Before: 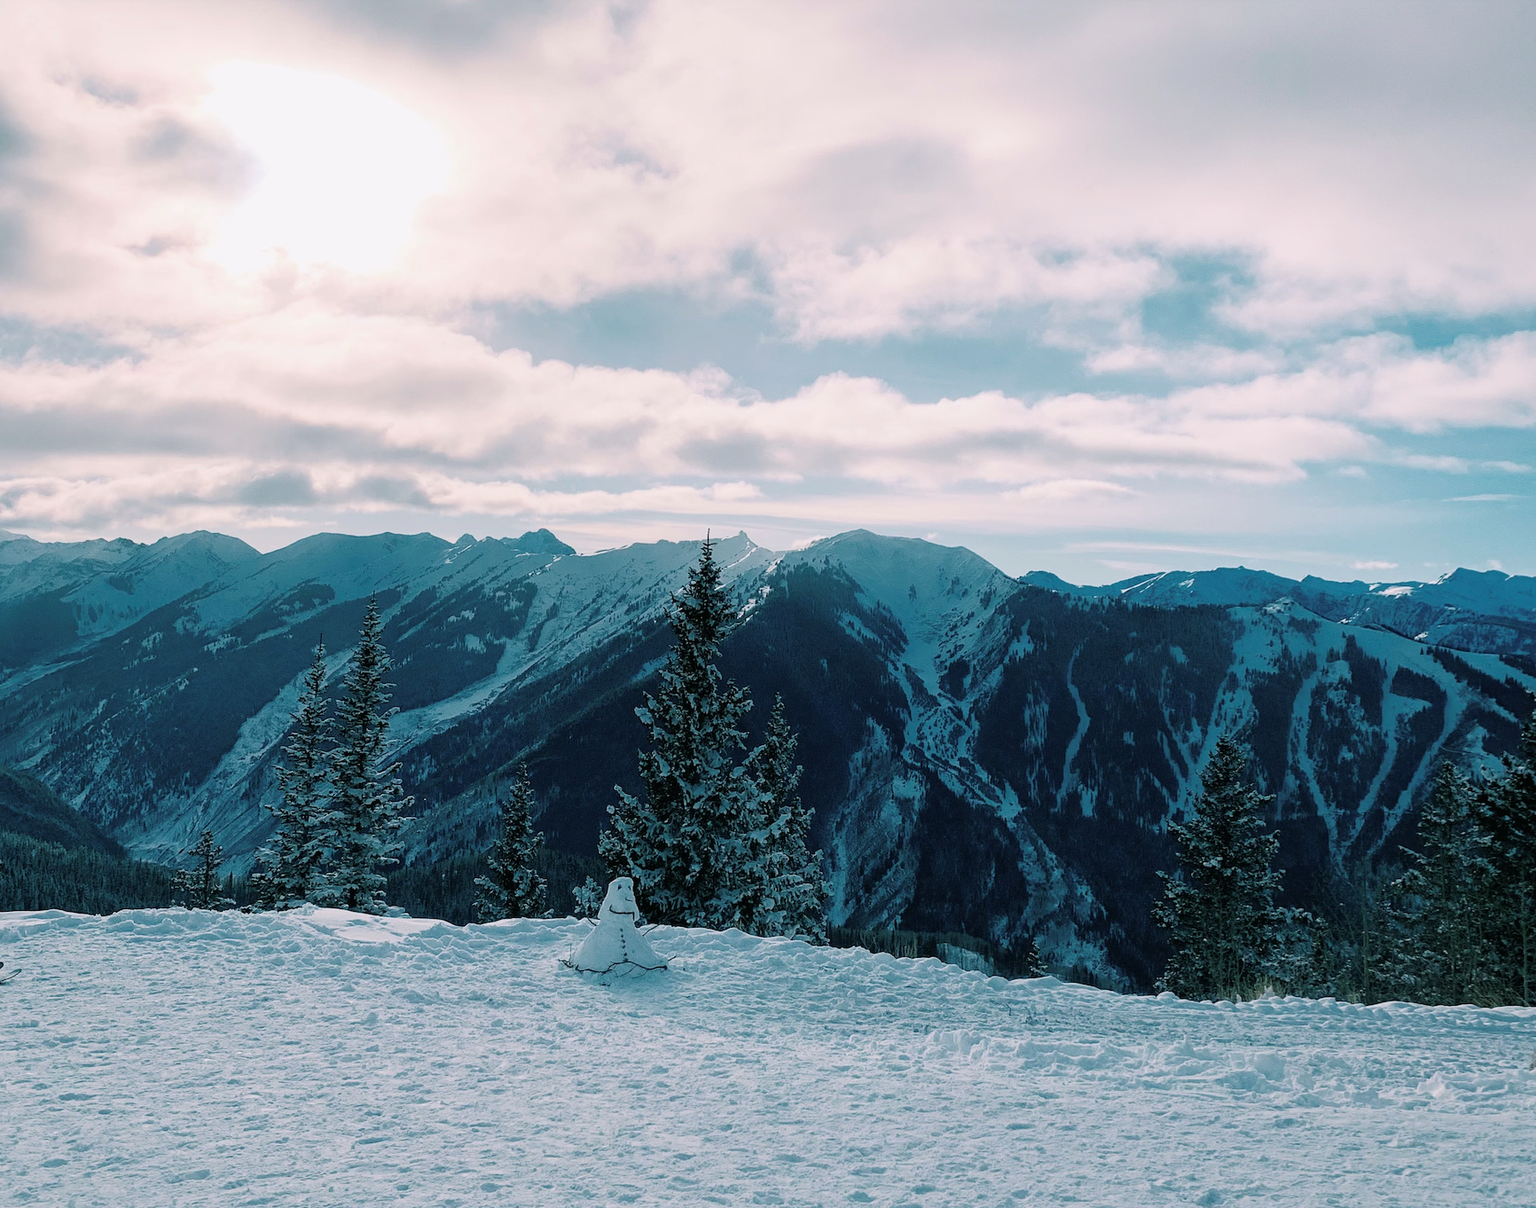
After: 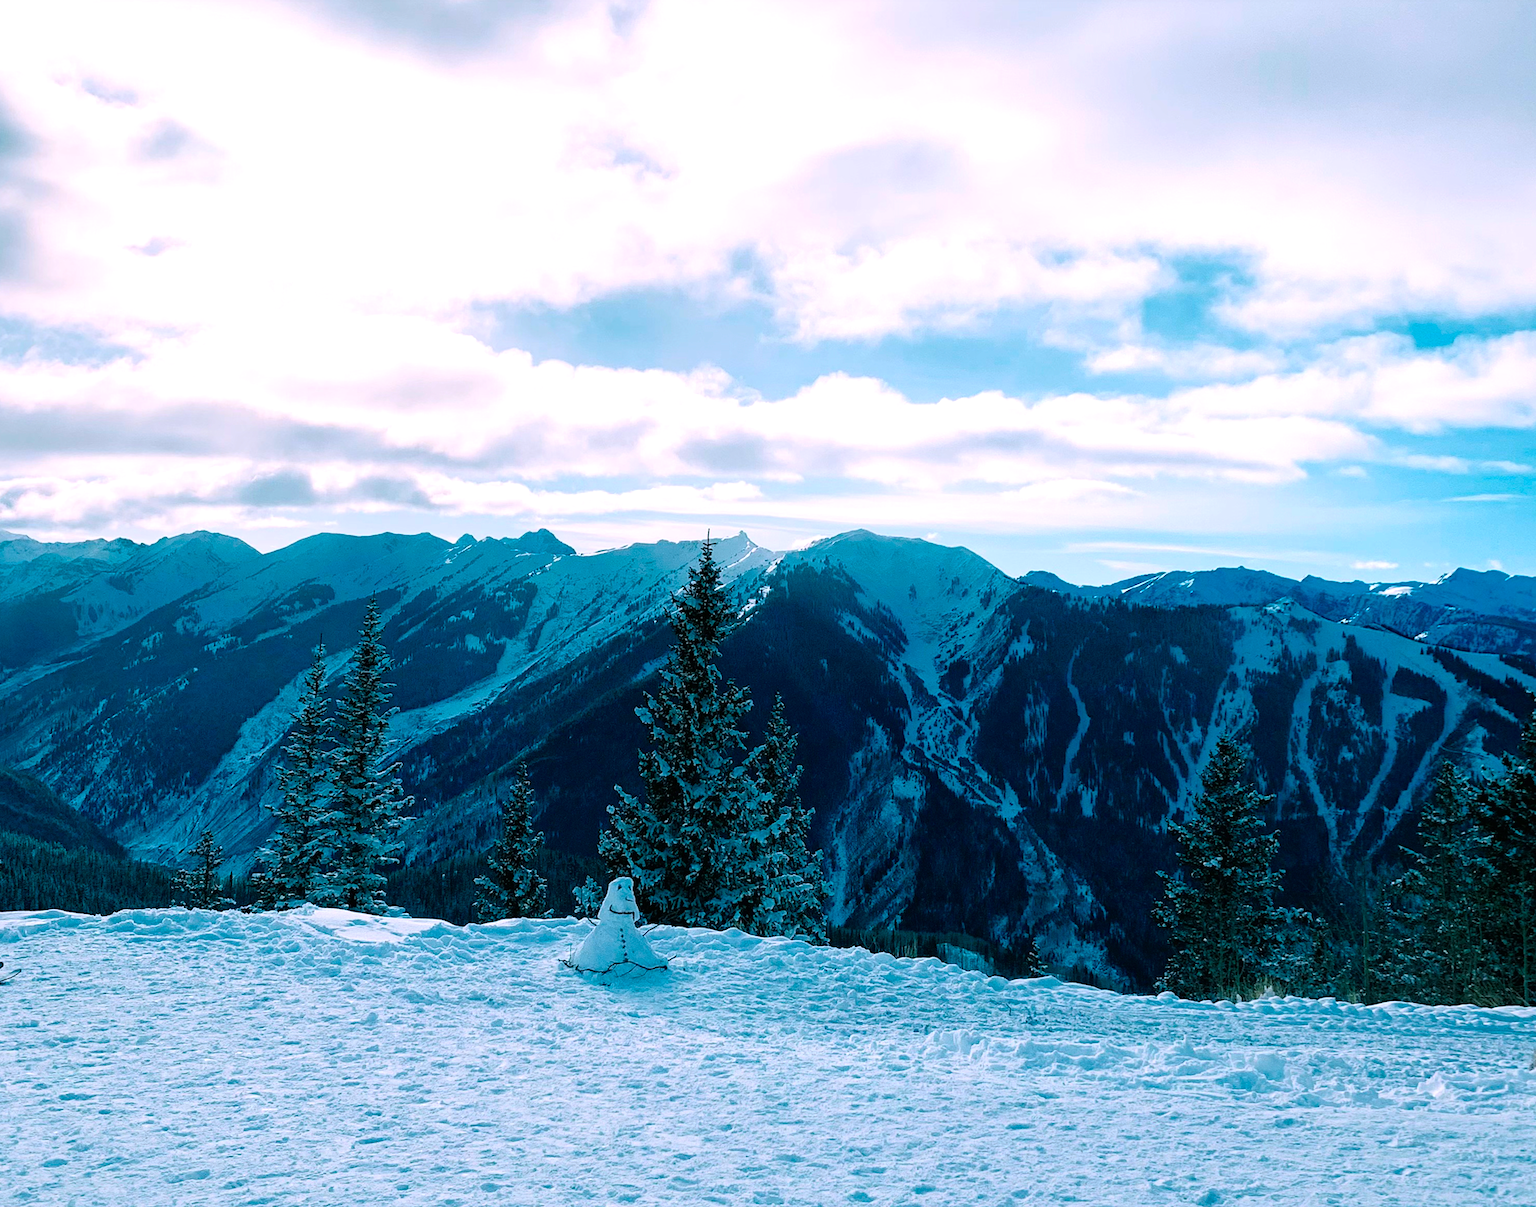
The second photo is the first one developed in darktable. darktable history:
exposure: exposure 0.2 EV, compensate highlight preservation false
color balance rgb: linear chroma grading › global chroma 50%, perceptual saturation grading › global saturation 2.34%, global vibrance 6.64%, contrast 12.71%, saturation formula JzAzBz (2021)
white balance: red 0.976, blue 1.04
